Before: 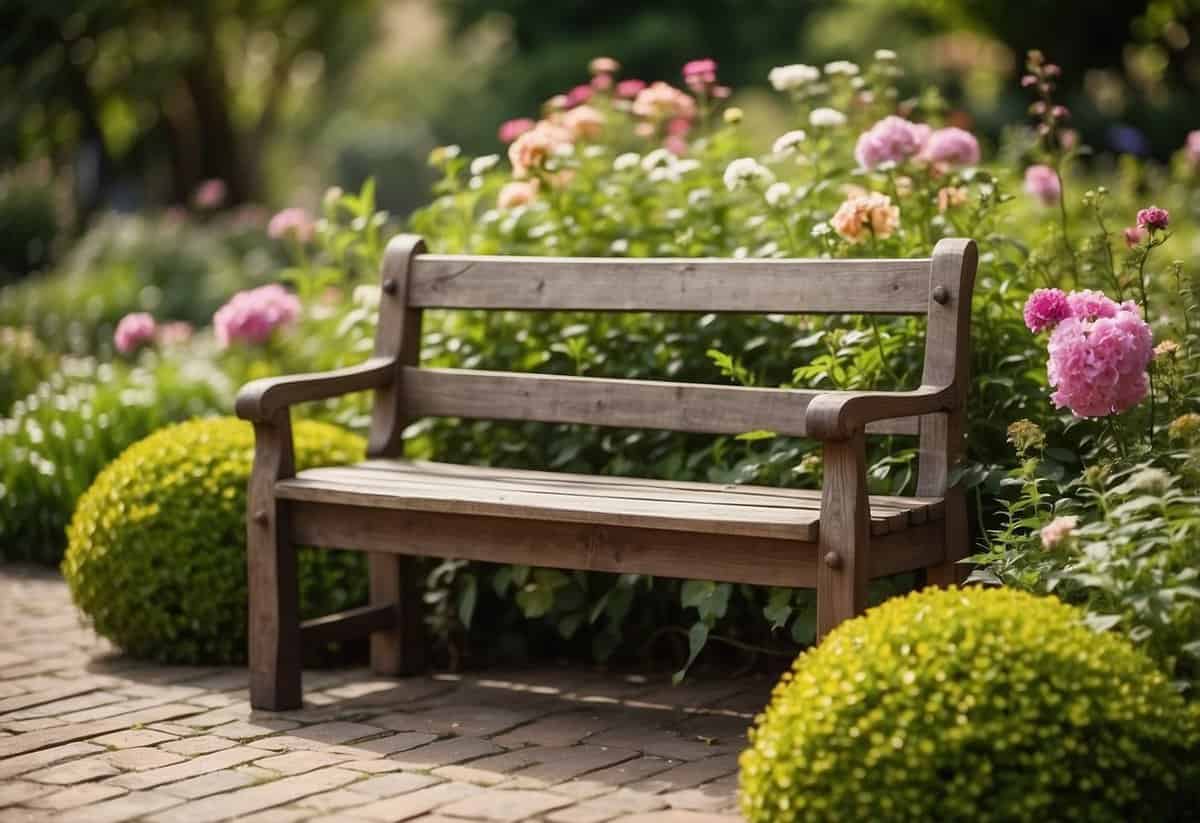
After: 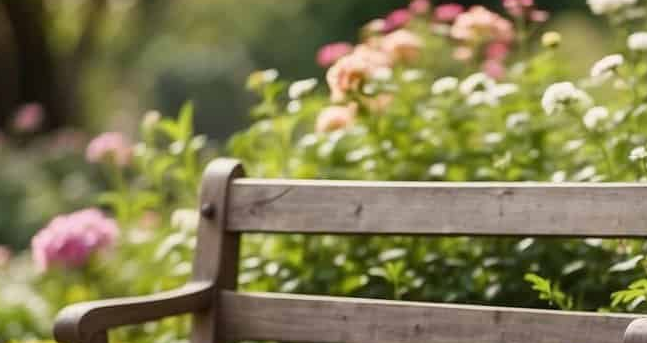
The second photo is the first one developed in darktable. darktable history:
crop: left 15.245%, top 9.32%, right 30.833%, bottom 48.92%
